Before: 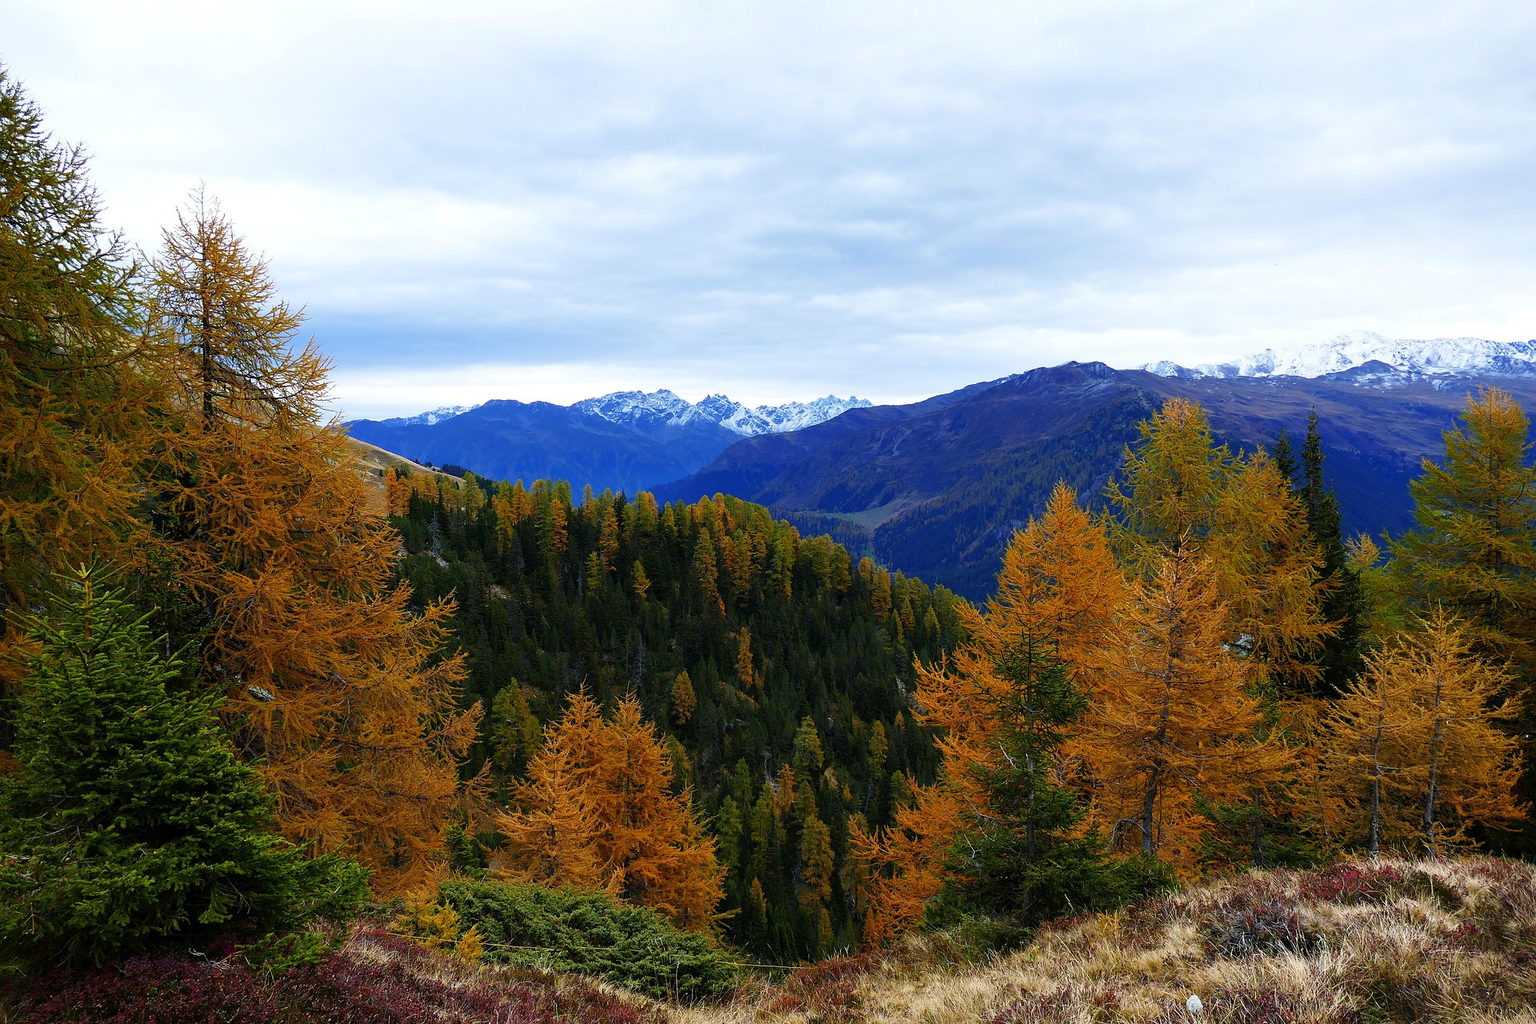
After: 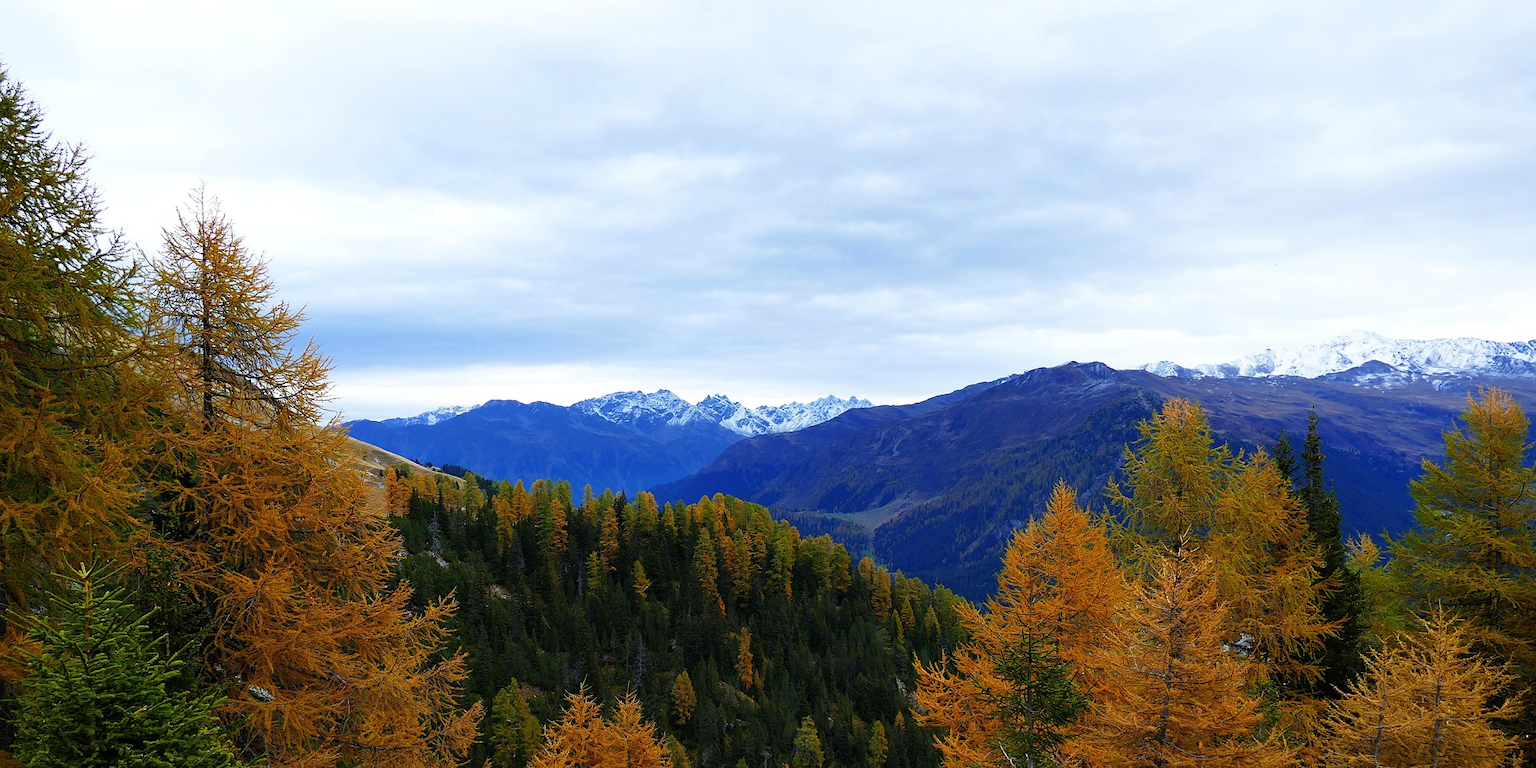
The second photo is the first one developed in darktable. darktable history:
crop: bottom 24.967%
